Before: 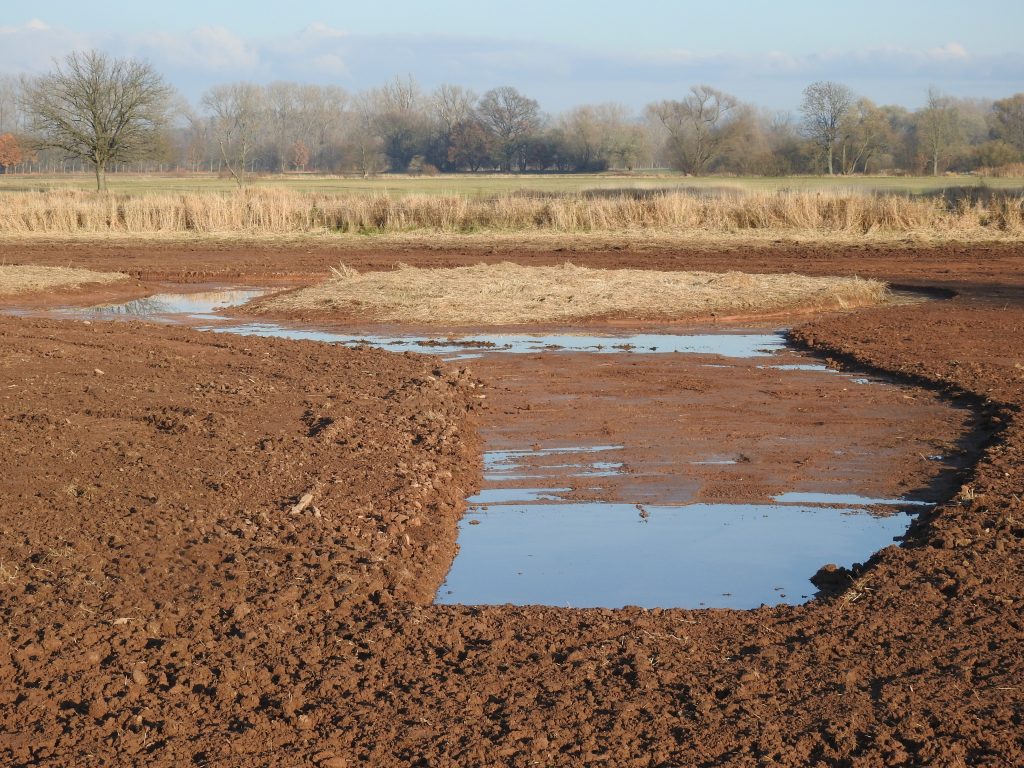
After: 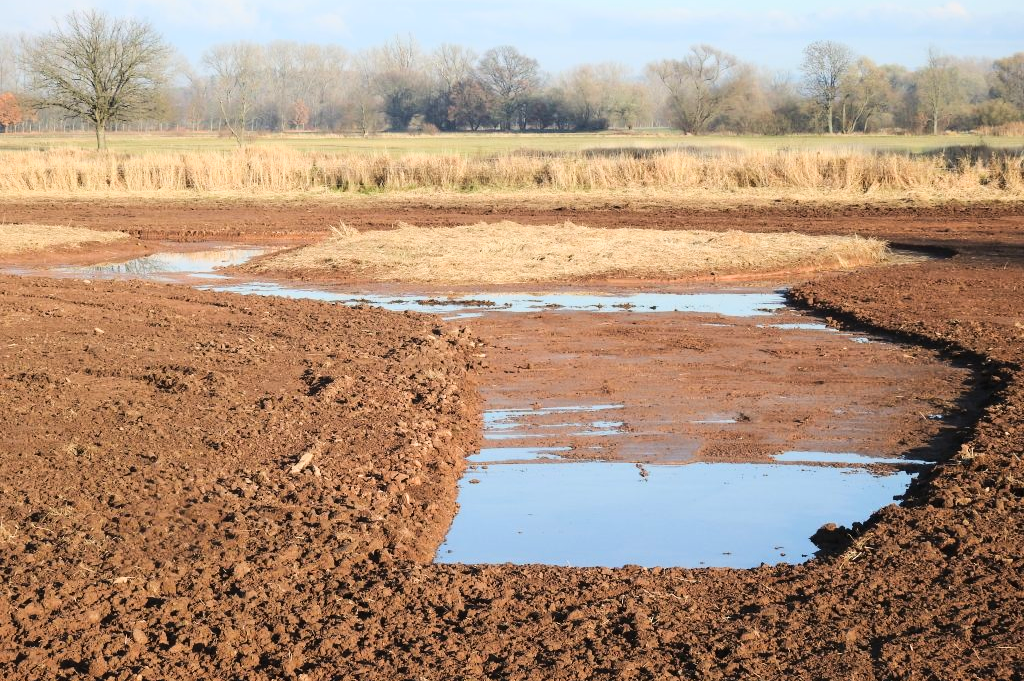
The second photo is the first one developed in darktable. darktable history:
exposure: black level correction 0.001, exposure 0.144 EV, compensate highlight preservation false
base curve: curves: ch0 [(0, 0) (0.032, 0.025) (0.121, 0.166) (0.206, 0.329) (0.605, 0.79) (1, 1)]
crop and rotate: top 5.44%, bottom 5.79%
